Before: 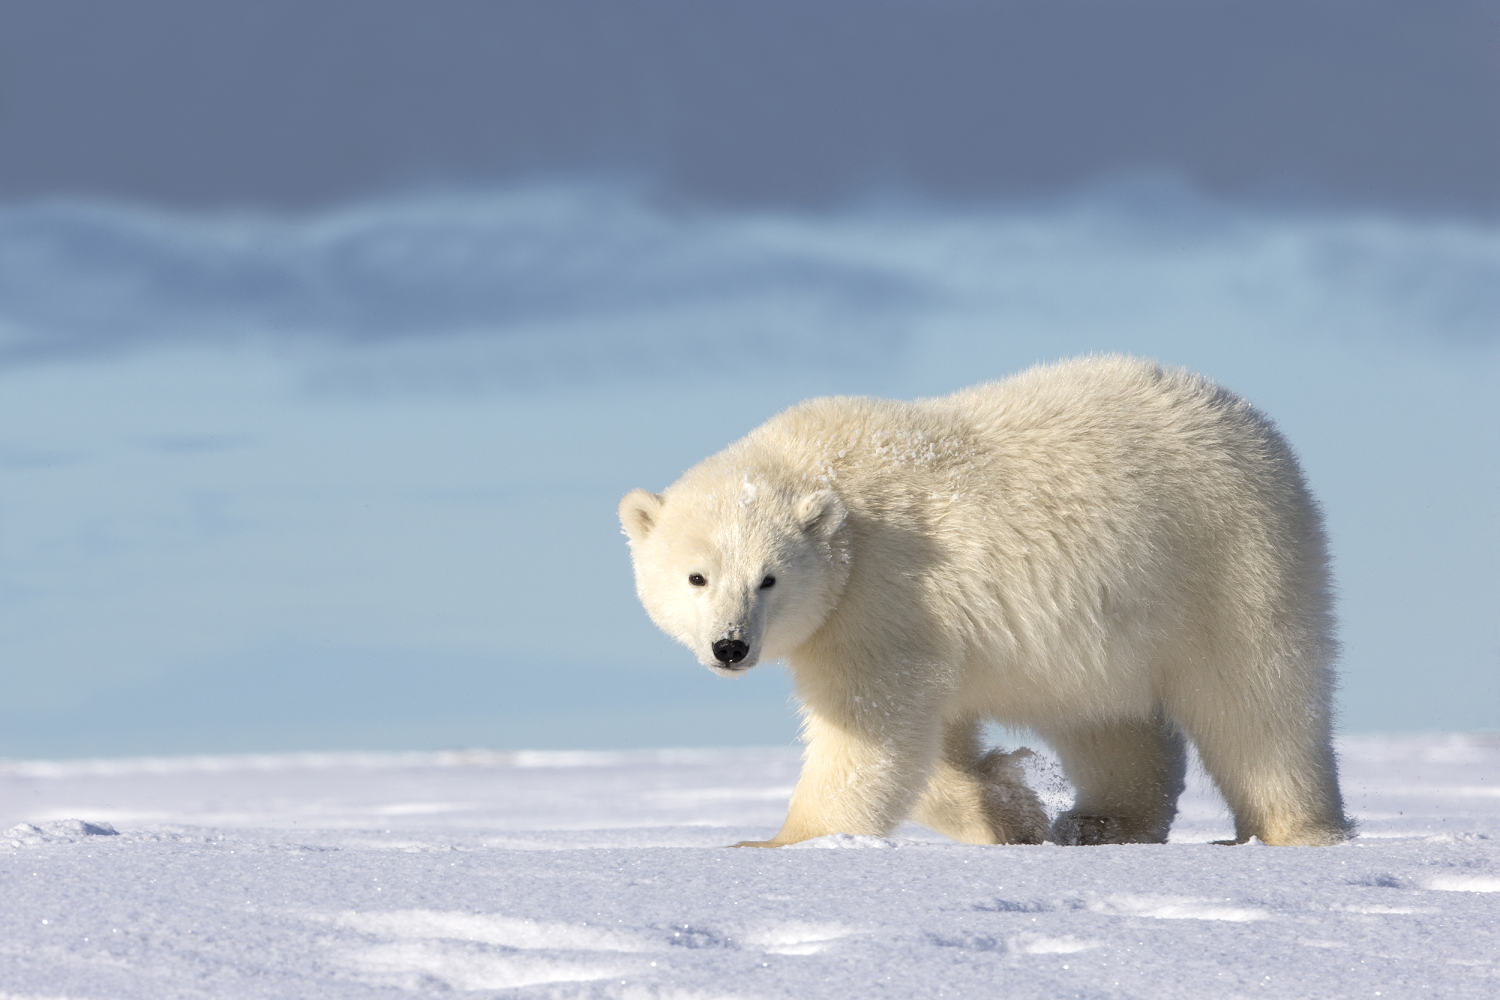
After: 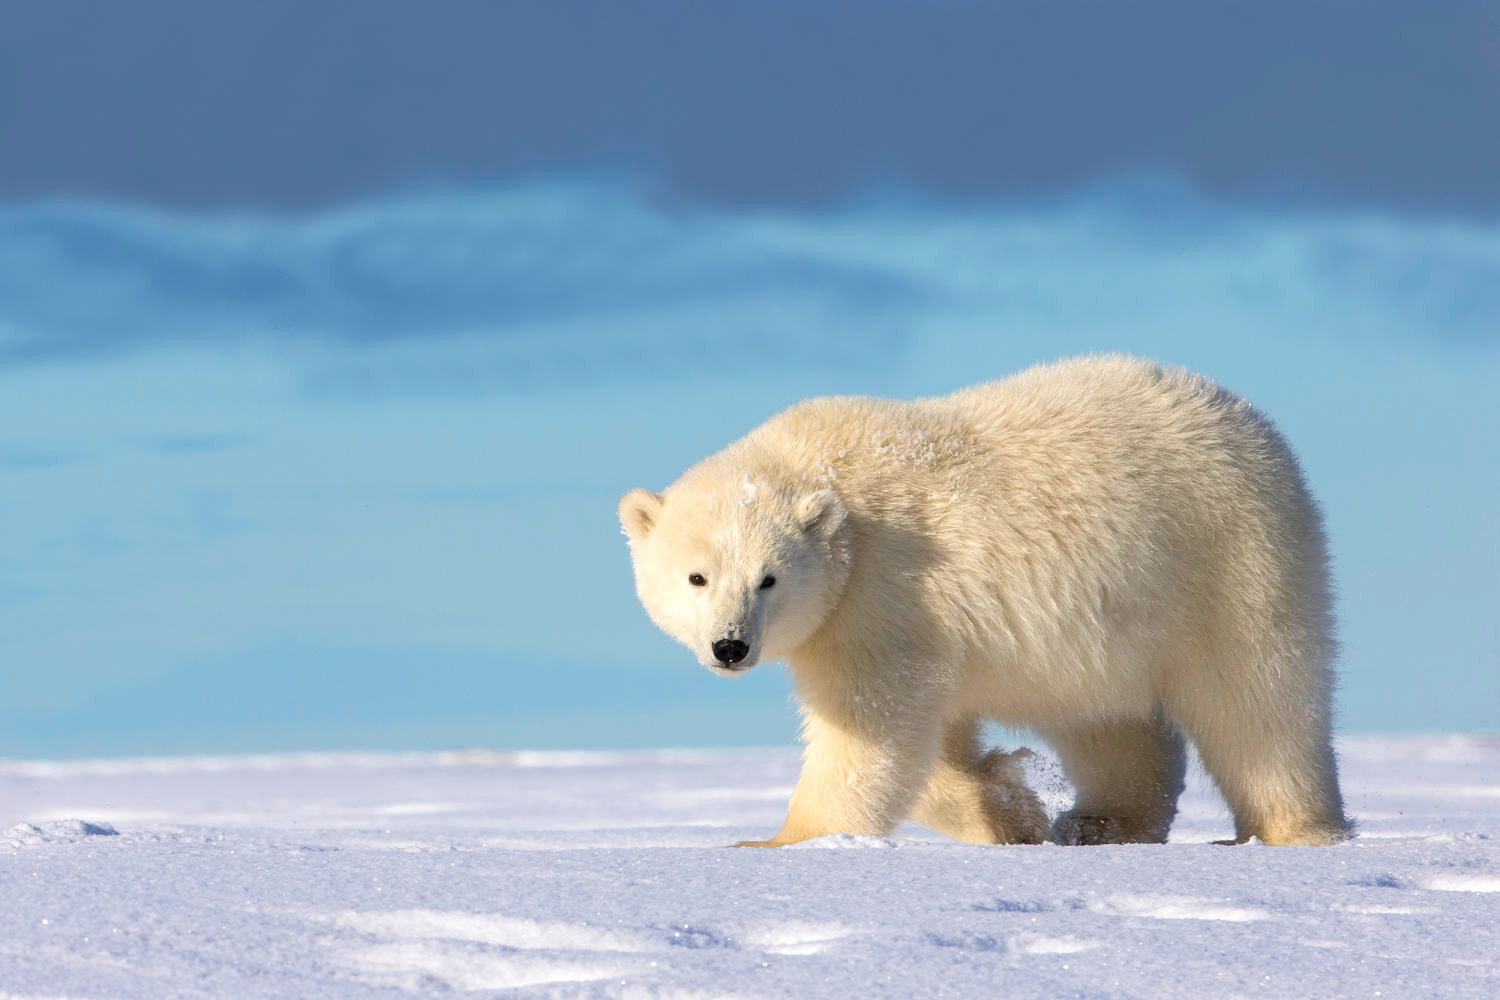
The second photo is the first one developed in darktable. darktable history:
contrast brightness saturation: brightness -0.022, saturation 0.348
